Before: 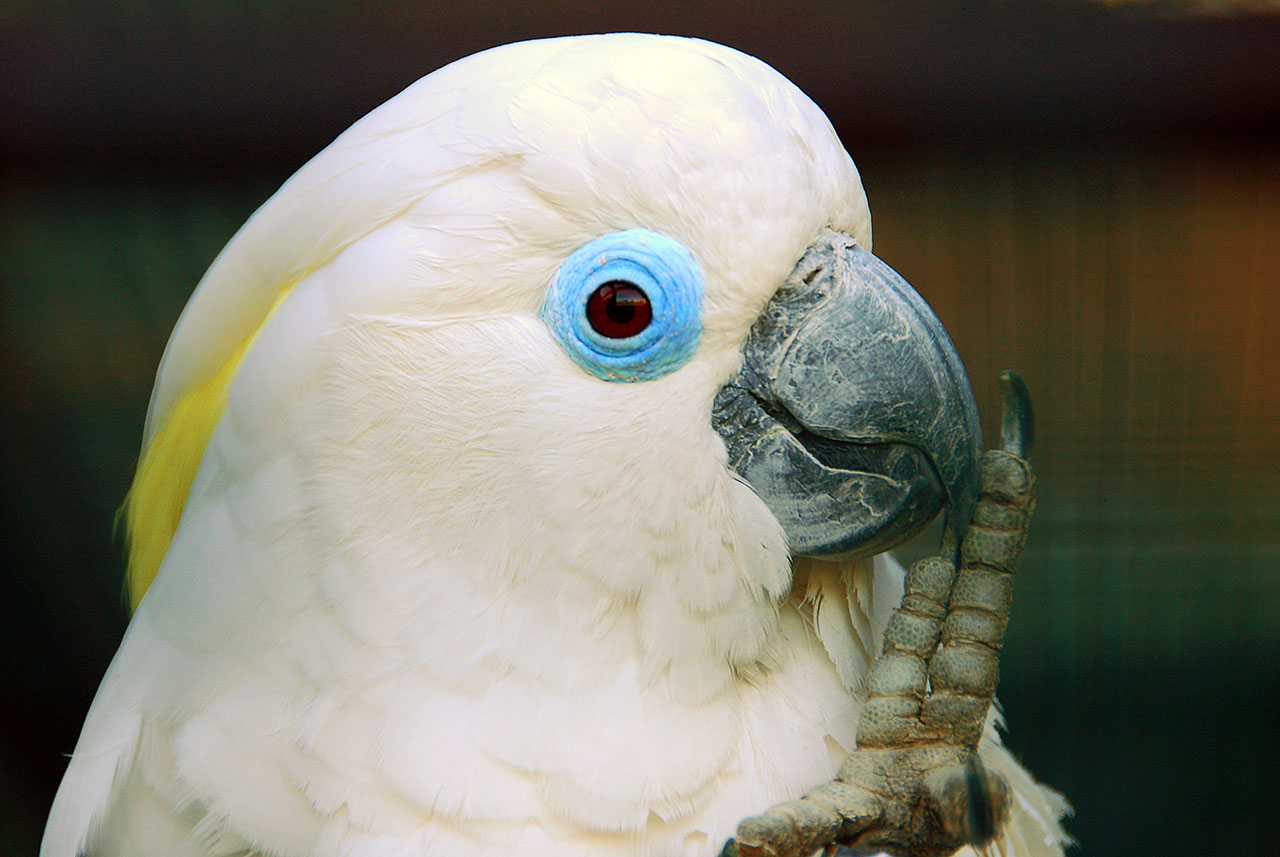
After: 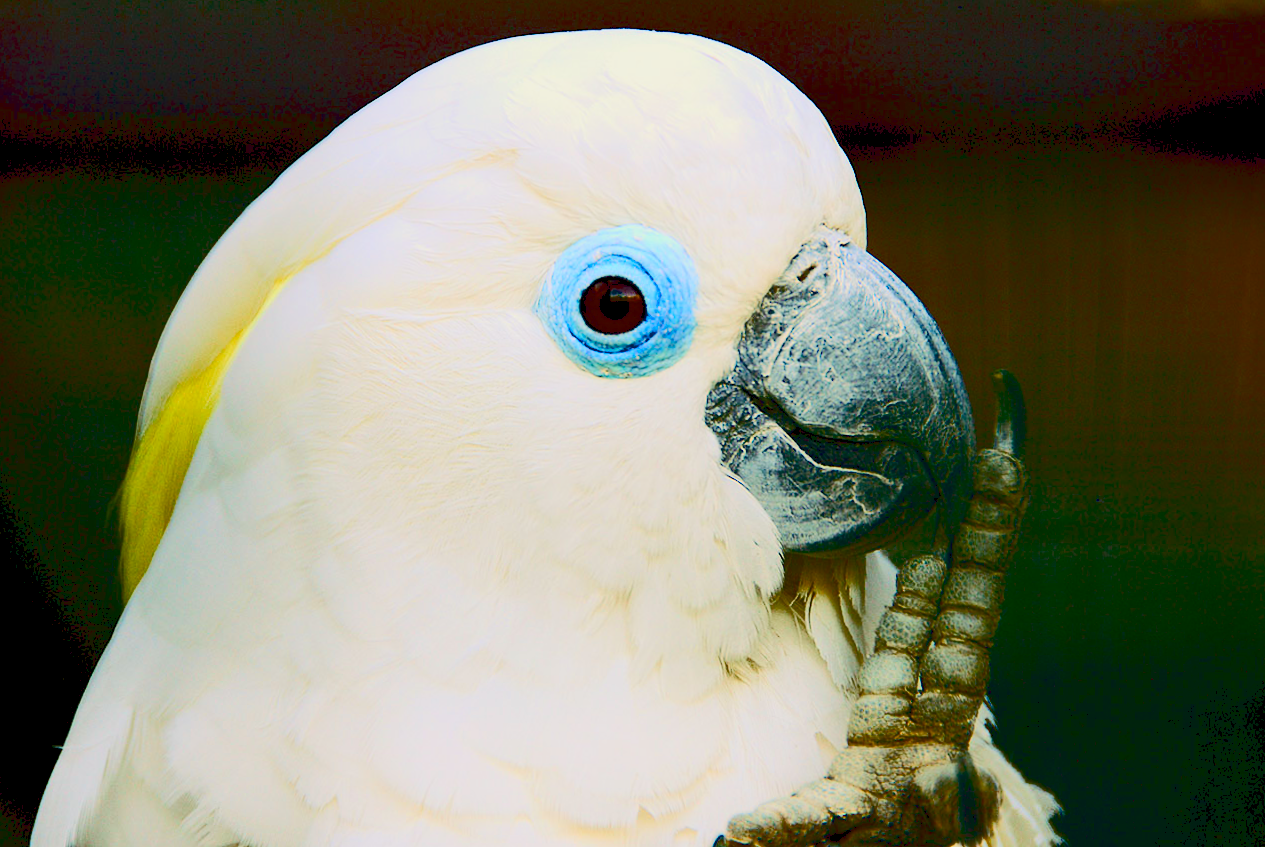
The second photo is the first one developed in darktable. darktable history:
crop and rotate: angle -0.426°
tone curve: curves: ch0 [(0, 0) (0.003, 0.061) (0.011, 0.065) (0.025, 0.066) (0.044, 0.077) (0.069, 0.092) (0.1, 0.106) (0.136, 0.125) (0.177, 0.16) (0.224, 0.206) (0.277, 0.272) (0.335, 0.356) (0.399, 0.472) (0.468, 0.59) (0.543, 0.686) (0.623, 0.766) (0.709, 0.832) (0.801, 0.886) (0.898, 0.929) (1, 1)]
color balance rgb: global offset › luminance -0.468%, perceptual saturation grading › global saturation 44.003%, perceptual saturation grading › highlights -50.463%, perceptual saturation grading › shadows 30.658%, global vibrance -7.773%, contrast -12.576%, saturation formula JzAzBz (2021)
